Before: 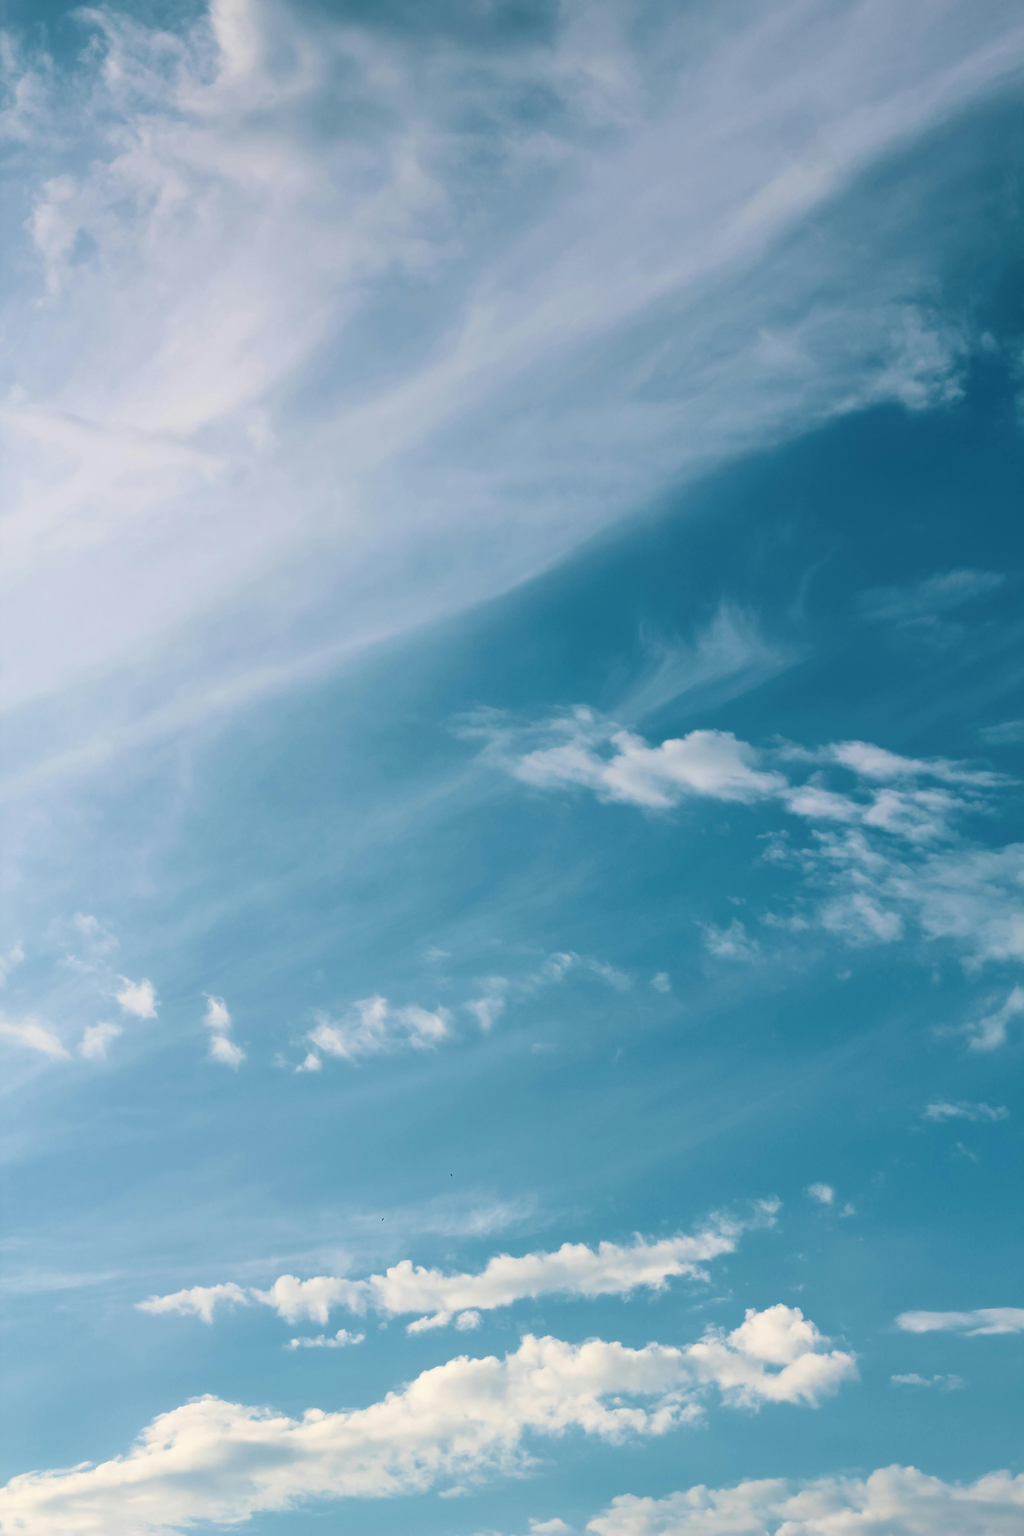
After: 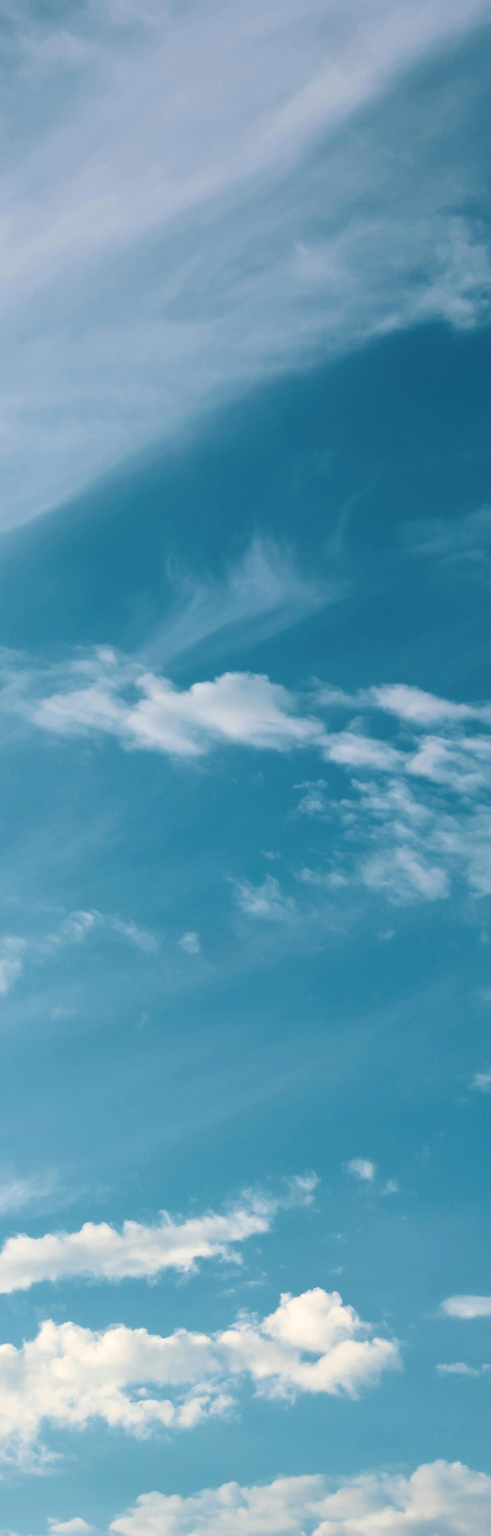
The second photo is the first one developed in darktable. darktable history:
crop: left 47.334%, top 6.74%, right 7.921%
exposure: exposure 0.153 EV, compensate highlight preservation false
